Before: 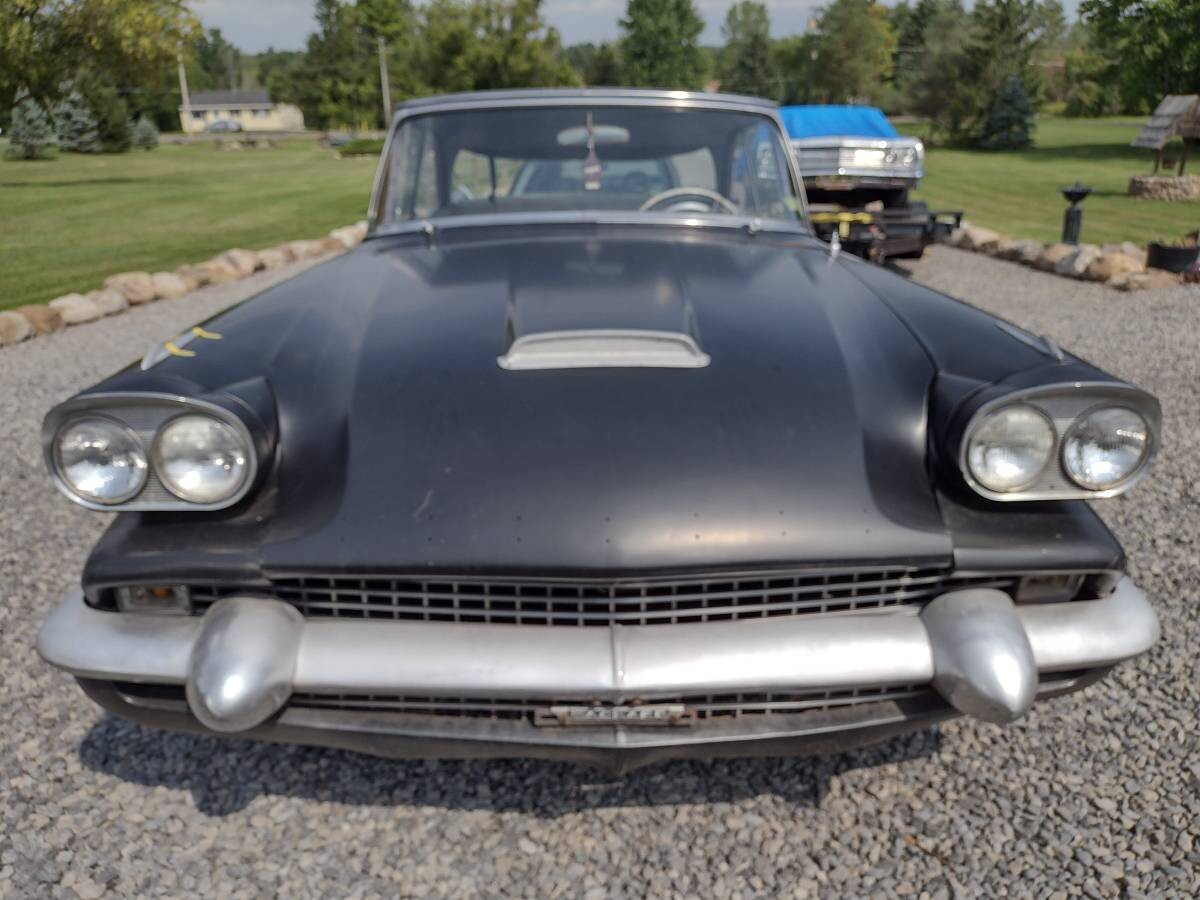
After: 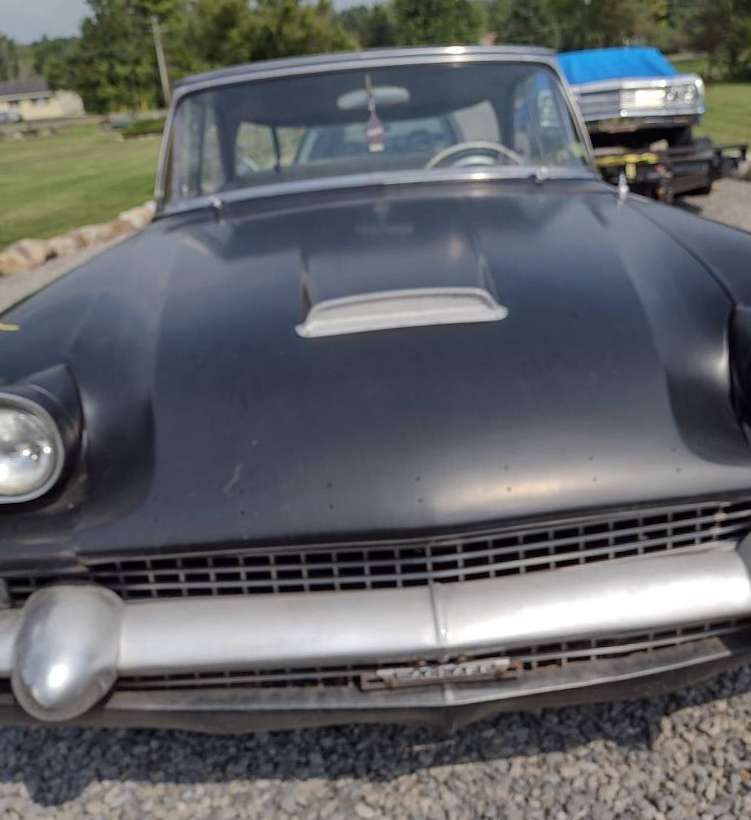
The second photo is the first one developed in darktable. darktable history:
crop and rotate: left 14.292%, right 19.041%
rotate and perspective: rotation -4.57°, crop left 0.054, crop right 0.944, crop top 0.087, crop bottom 0.914
